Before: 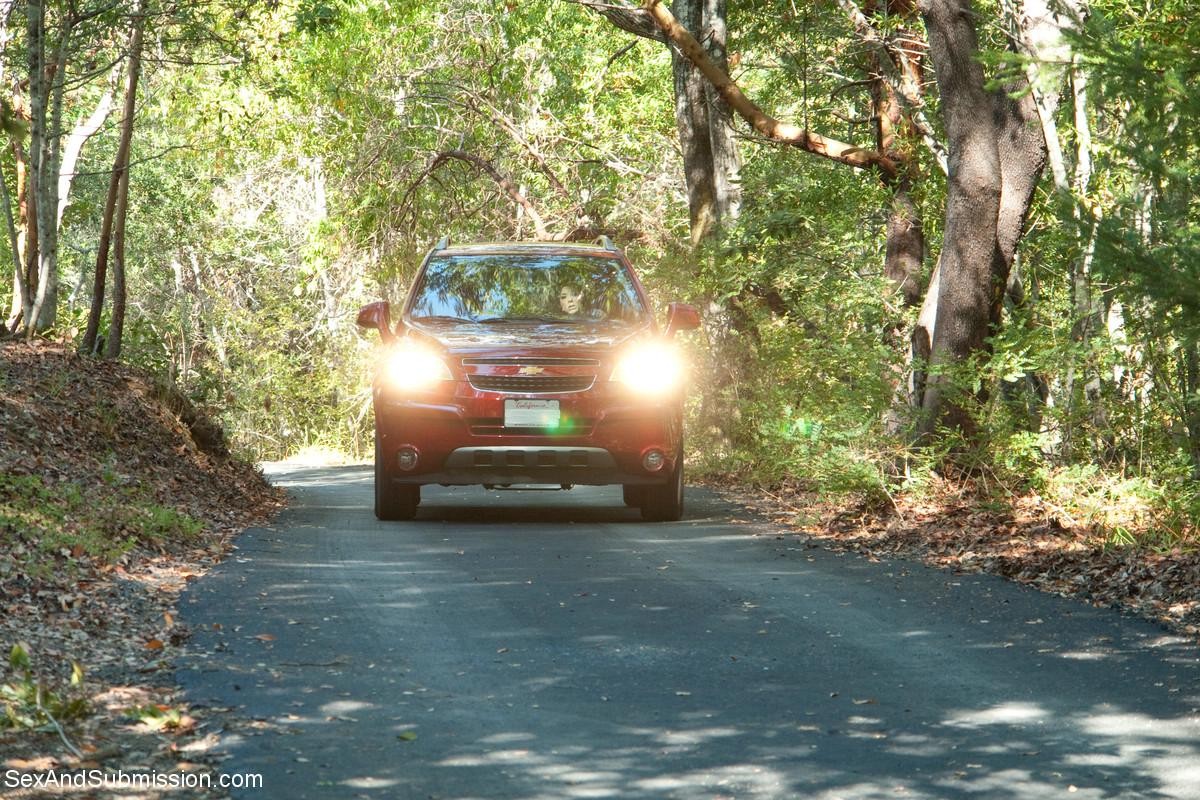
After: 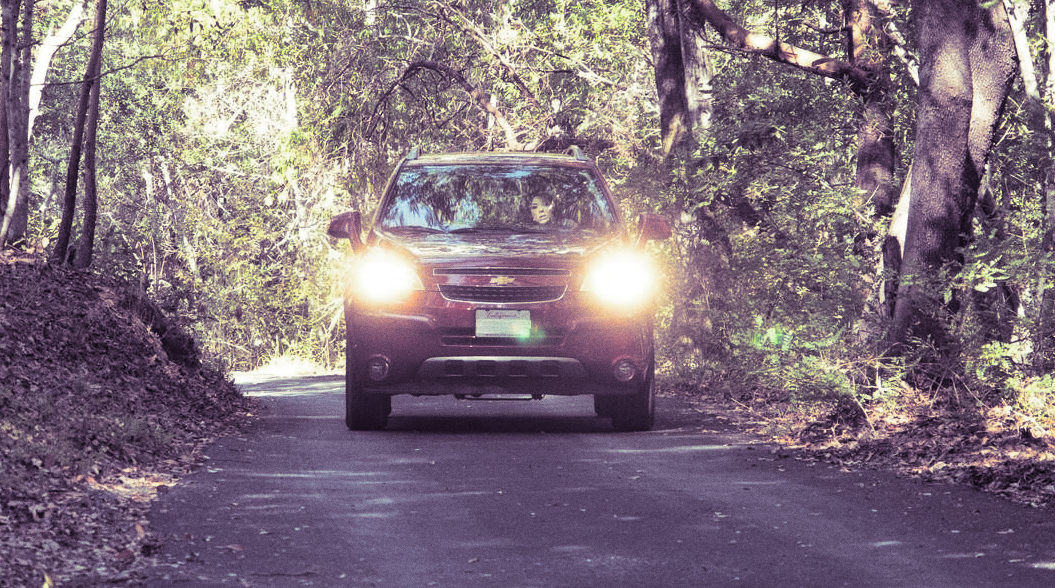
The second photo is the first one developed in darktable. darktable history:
grain: coarseness 0.09 ISO
split-toning: shadows › hue 266.4°, shadows › saturation 0.4, highlights › hue 61.2°, highlights › saturation 0.3, compress 0%
crop and rotate: left 2.425%, top 11.305%, right 9.6%, bottom 15.08%
